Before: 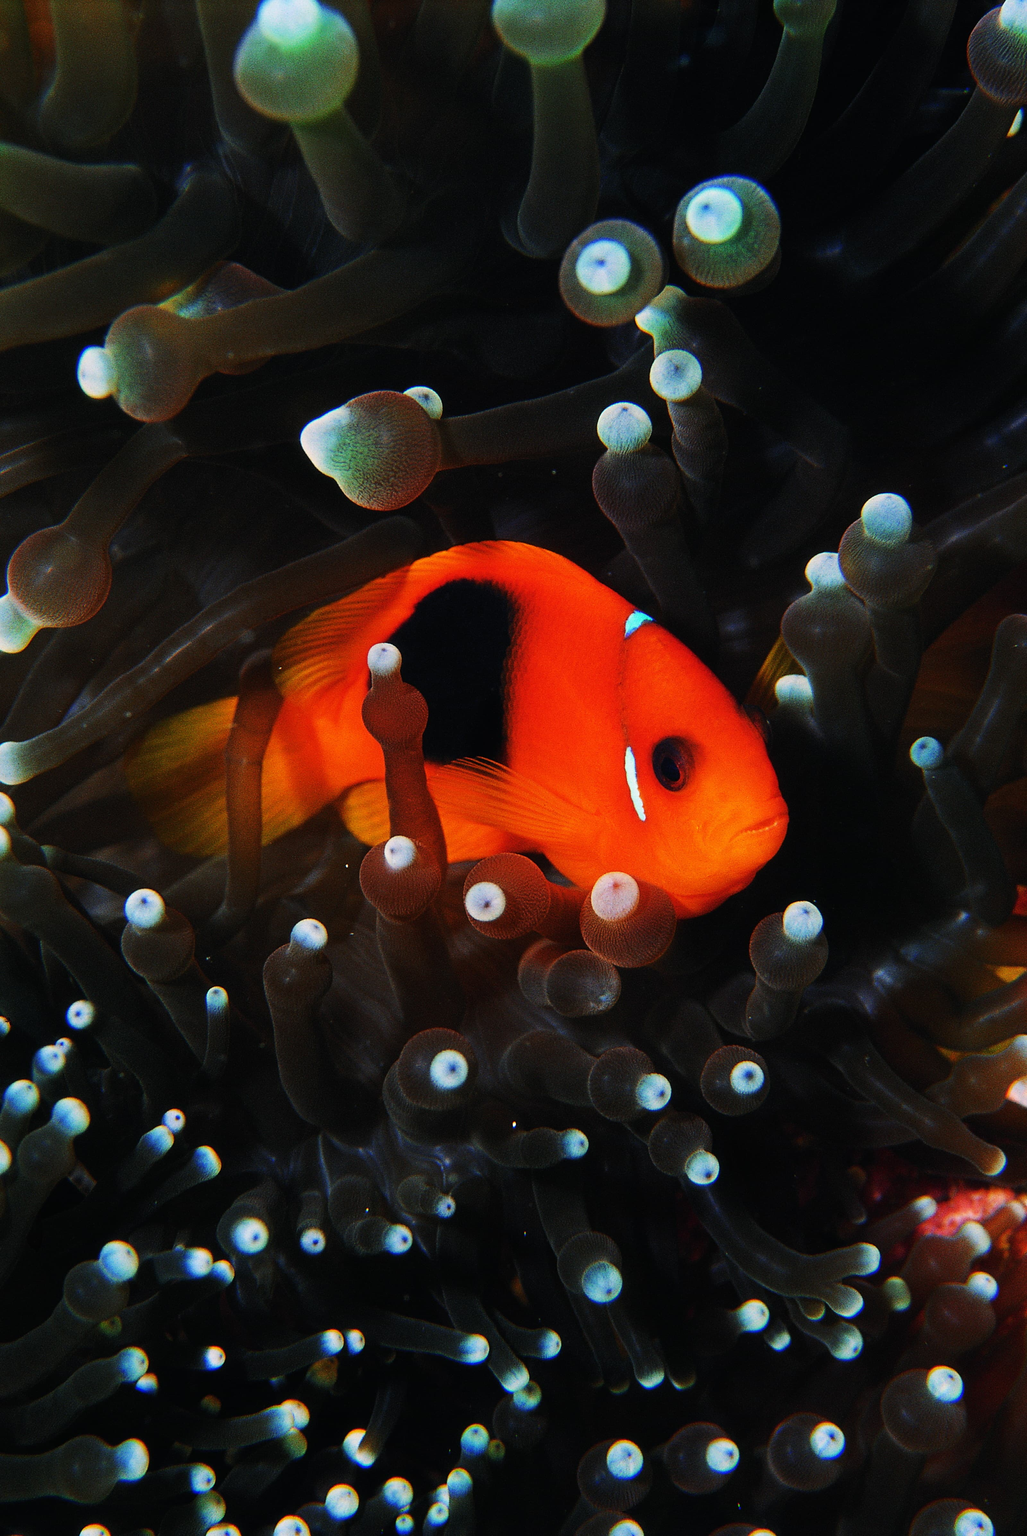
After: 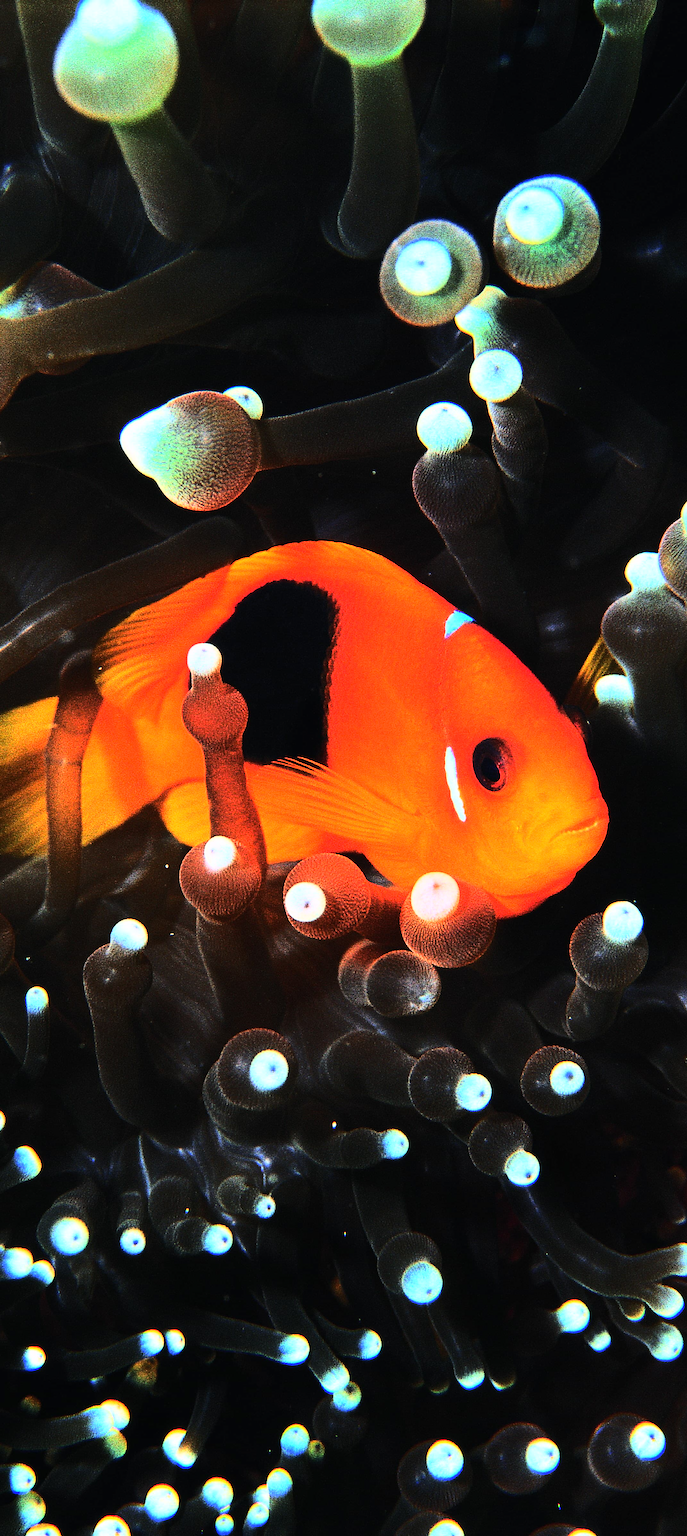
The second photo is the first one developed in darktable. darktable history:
crop and rotate: left 17.573%, right 15.441%
tone equalizer: -7 EV 0.161 EV, -6 EV 0.581 EV, -5 EV 1.15 EV, -4 EV 1.34 EV, -3 EV 1.13 EV, -2 EV 0.6 EV, -1 EV 0.153 EV, edges refinement/feathering 500, mask exposure compensation -1.57 EV, preserve details no
base curve: curves: ch0 [(0, 0) (0.026, 0.03) (0.109, 0.232) (0.351, 0.748) (0.669, 0.968) (1, 1)]
